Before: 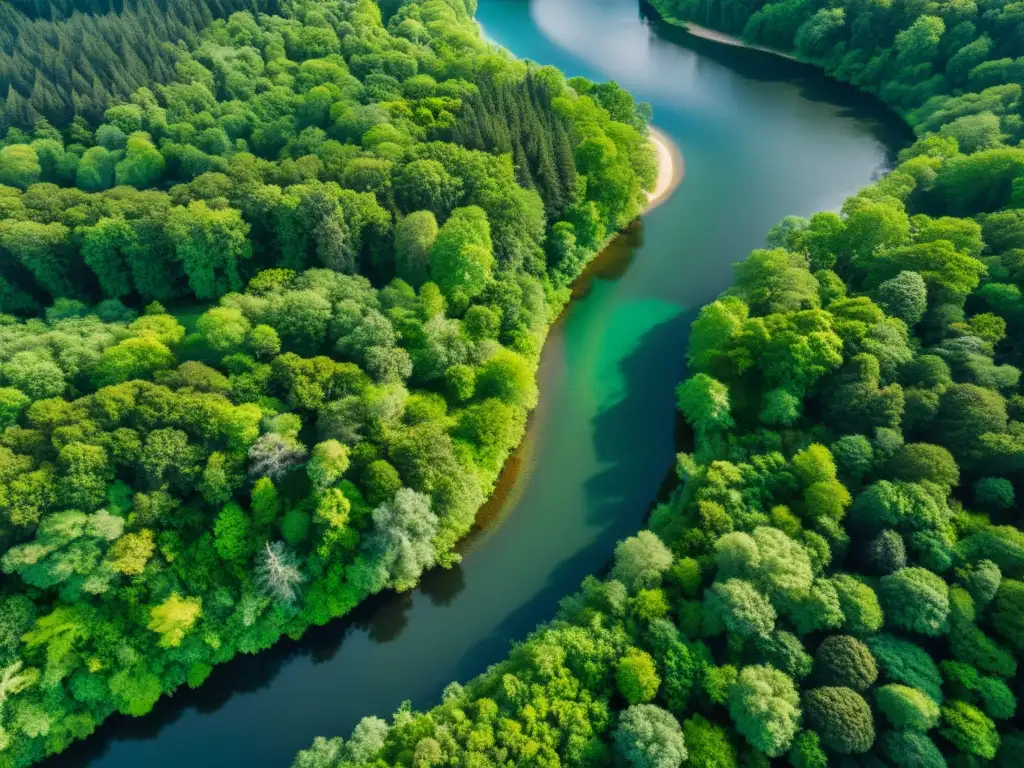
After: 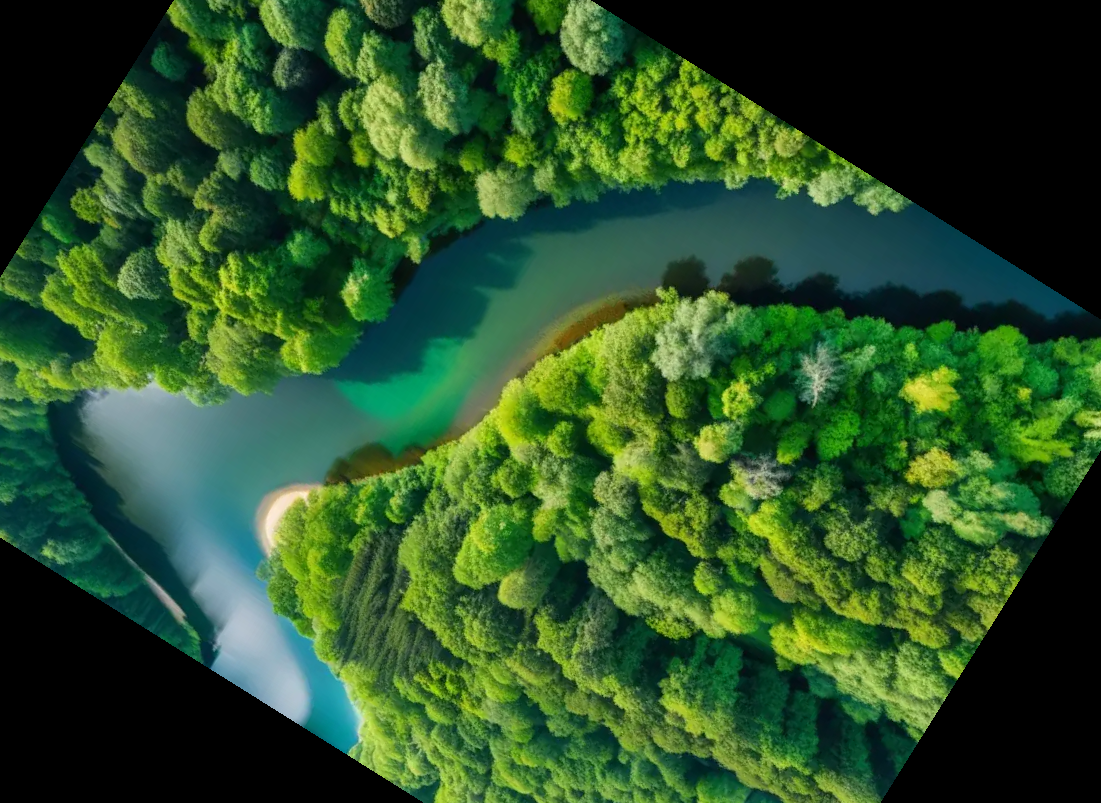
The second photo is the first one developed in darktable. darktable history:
crop and rotate: angle 147.94°, left 9.113%, top 15.639%, right 4.526%, bottom 17.087%
